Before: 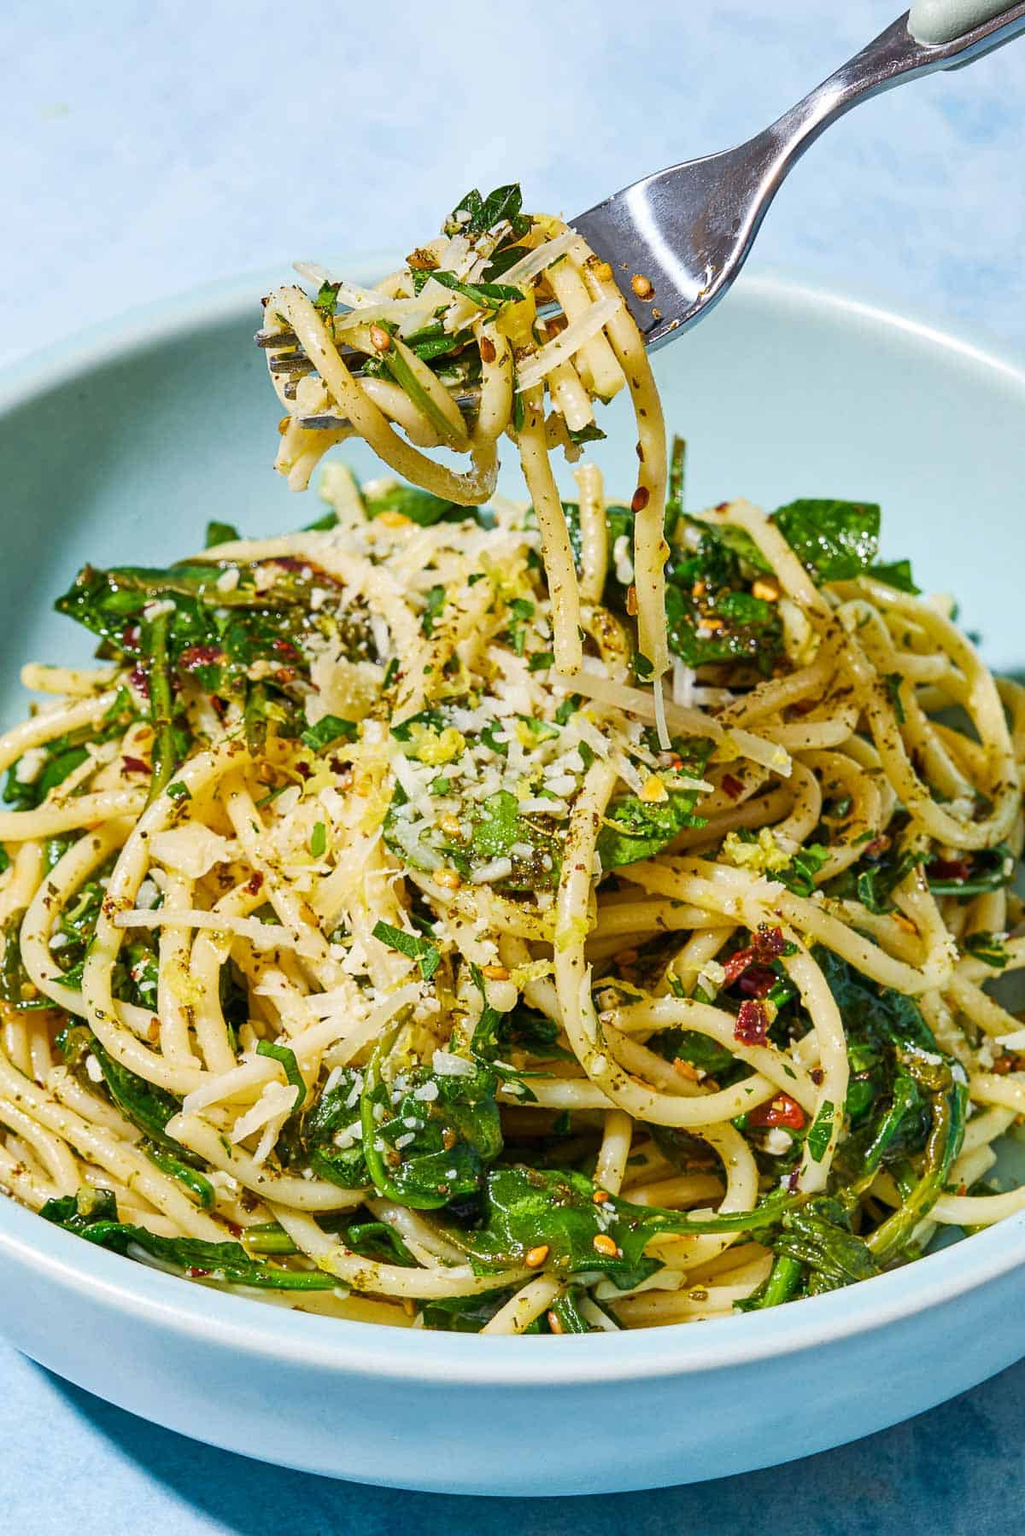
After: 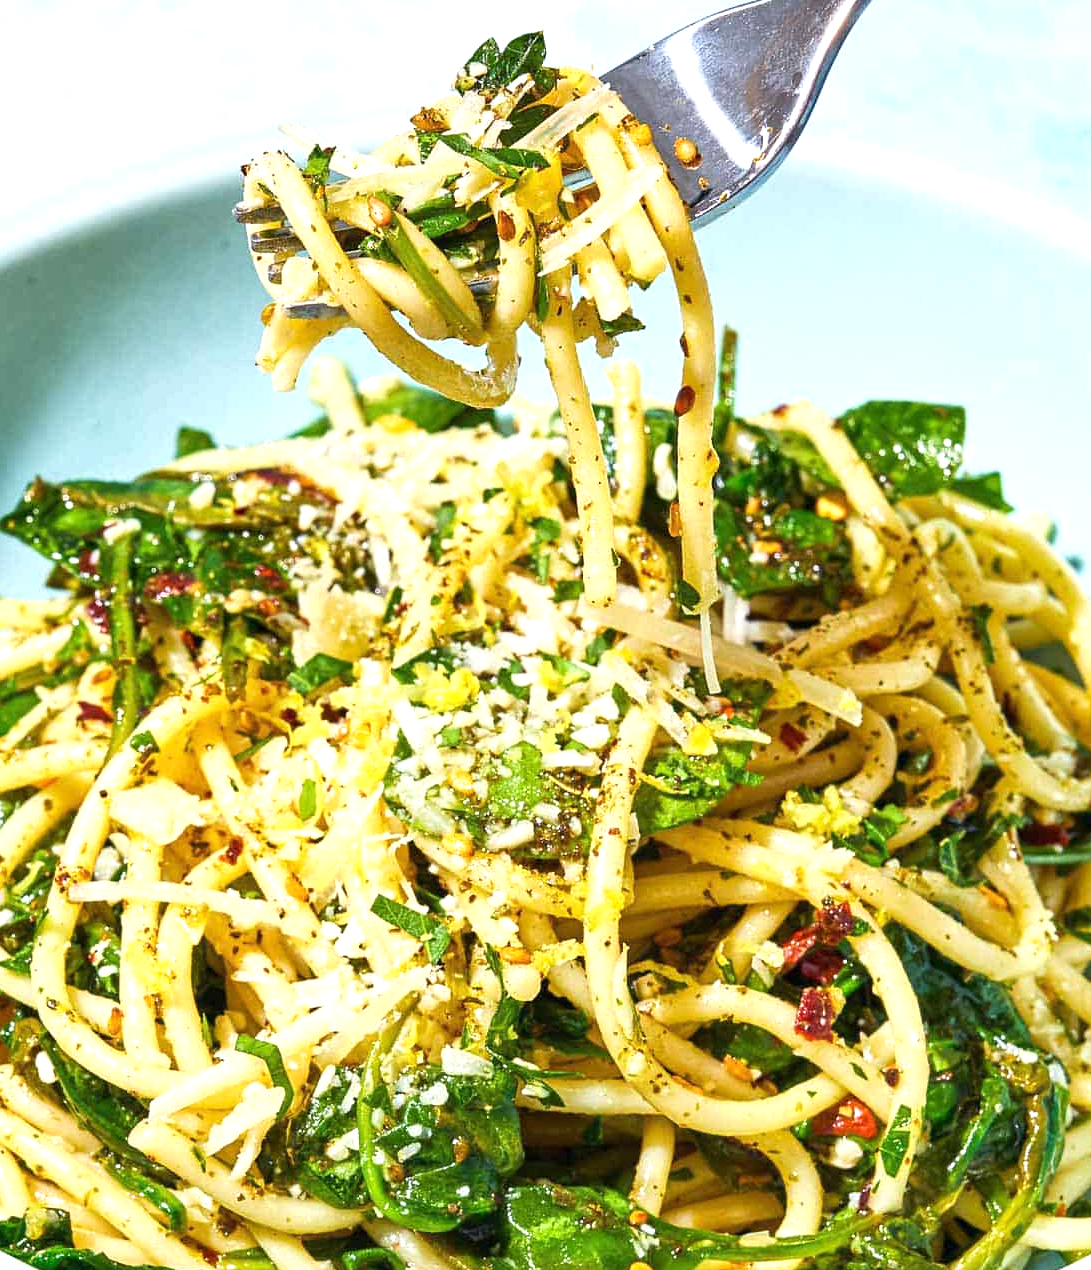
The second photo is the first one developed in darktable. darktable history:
exposure: black level correction 0, exposure 0.692 EV, compensate highlight preservation false
crop: left 5.443%, top 10.233%, right 3.639%, bottom 19.121%
